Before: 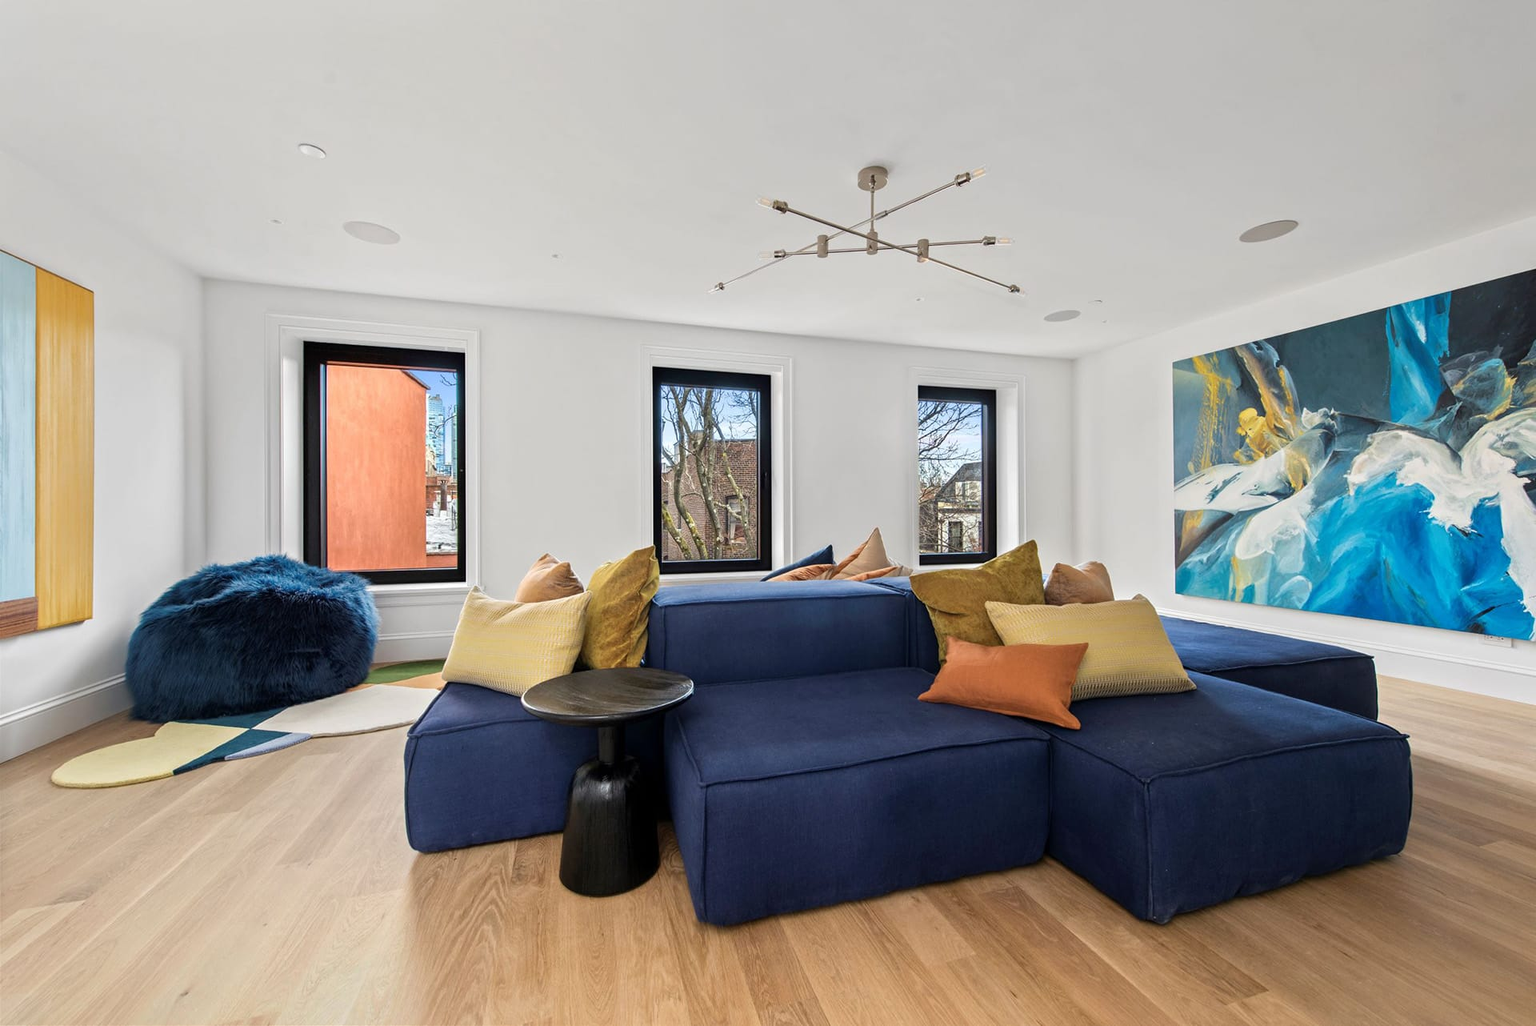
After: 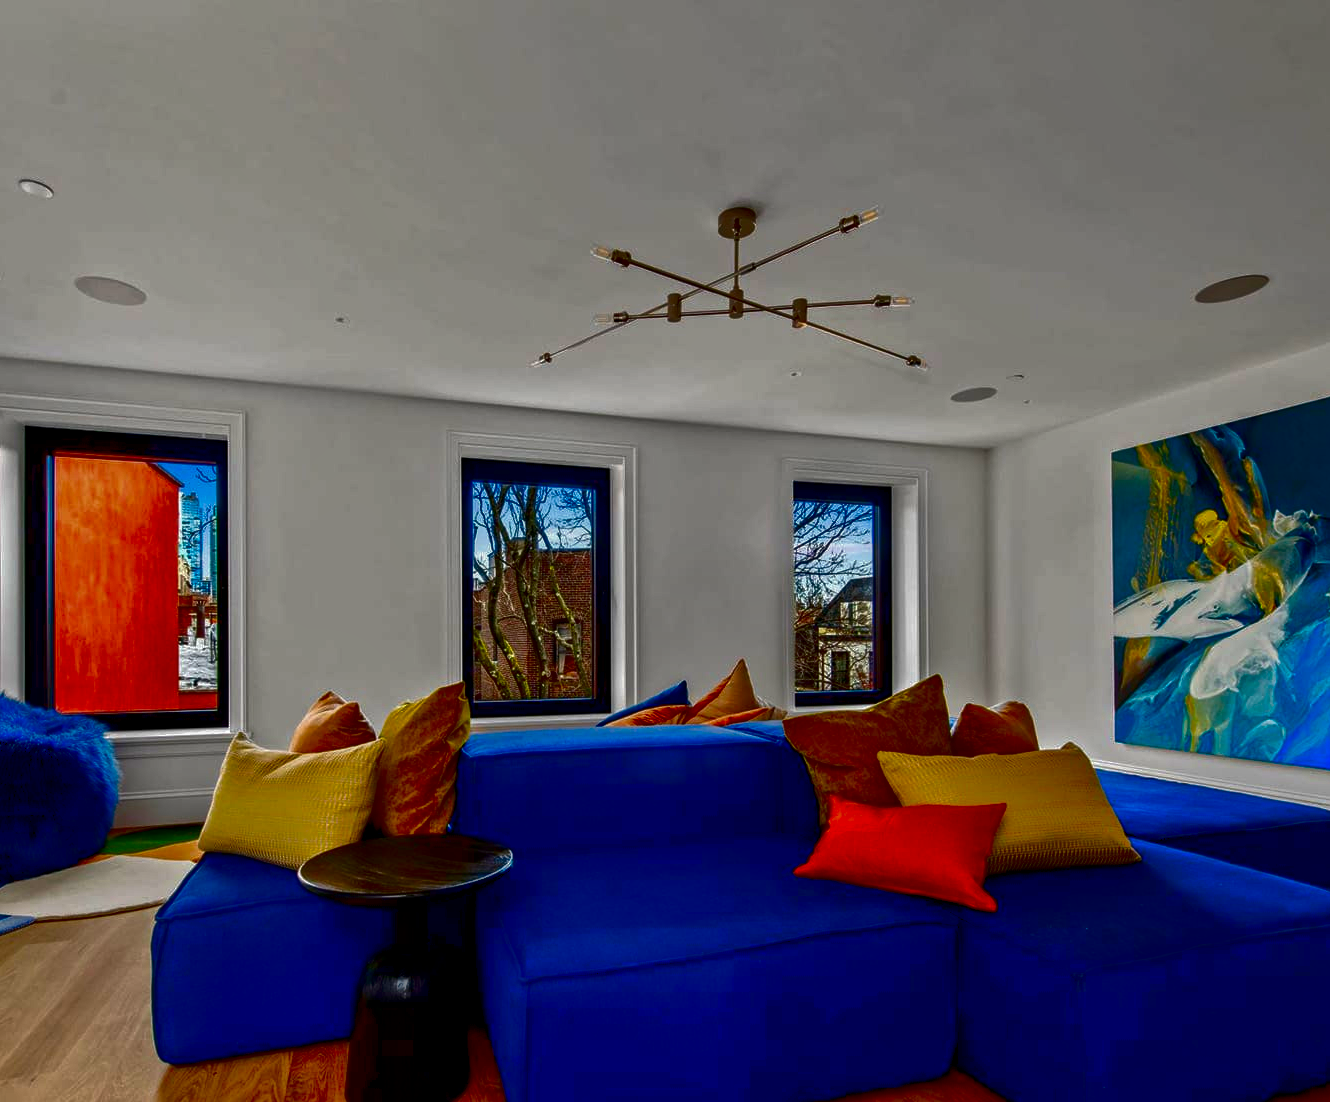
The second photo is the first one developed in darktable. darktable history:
shadows and highlights: on, module defaults
crop: left 18.479%, right 12.2%, bottom 13.971%
local contrast: on, module defaults
contrast brightness saturation: brightness -1, saturation 1
